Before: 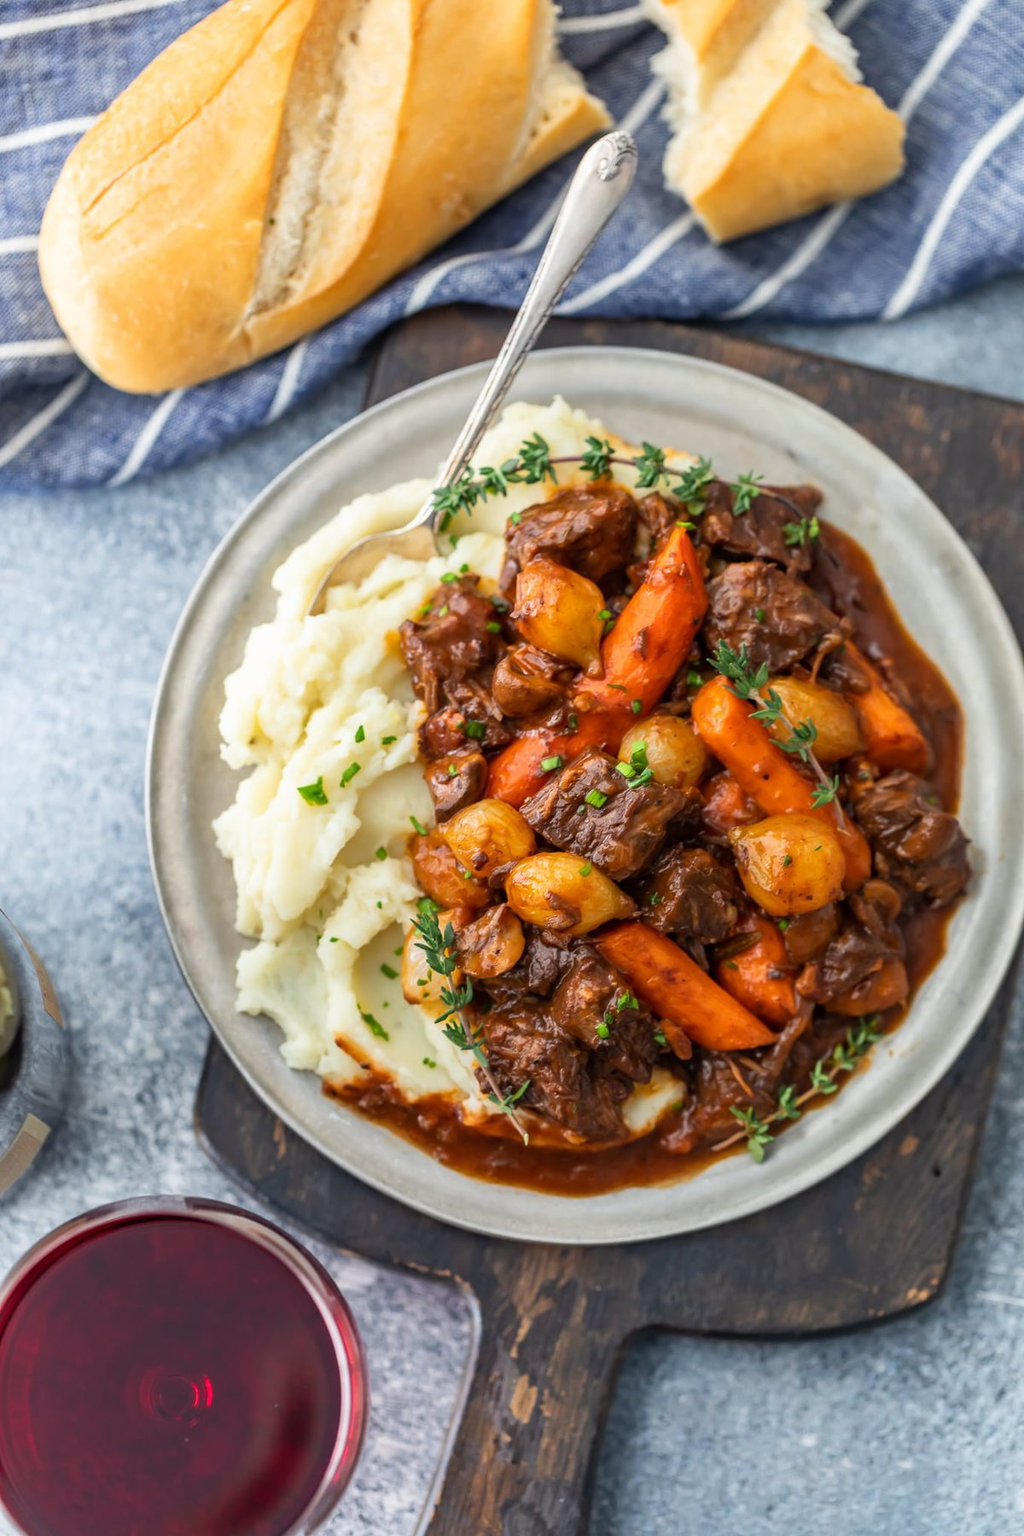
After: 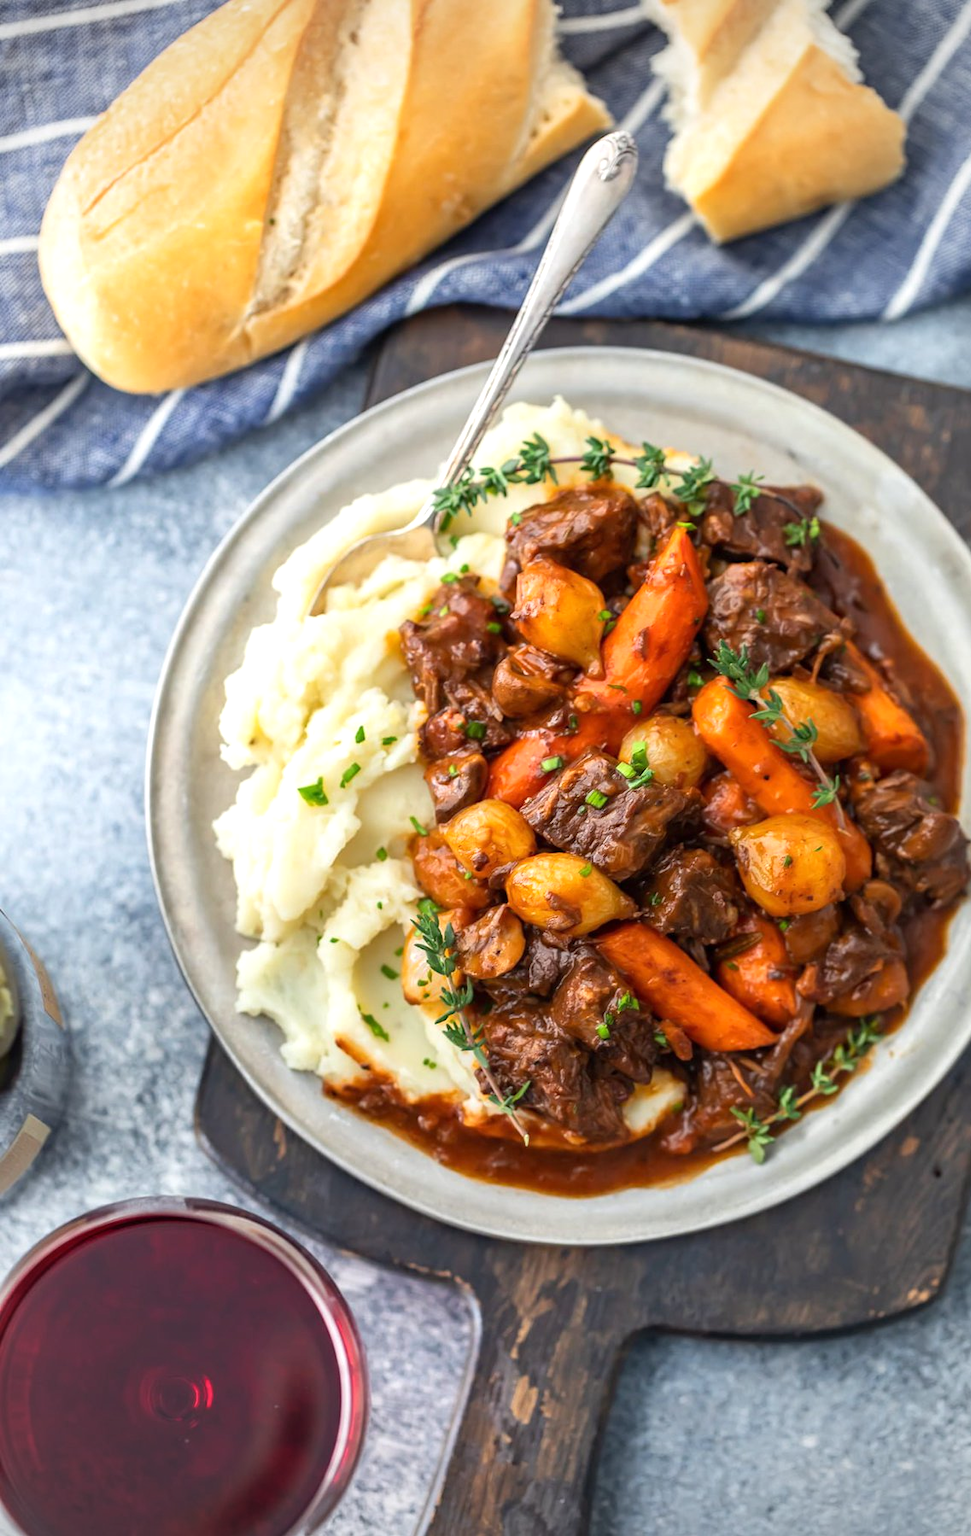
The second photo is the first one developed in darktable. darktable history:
vignetting: on, module defaults
crop and rotate: right 5.167%
exposure: exposure 0.3 EV, compensate highlight preservation false
